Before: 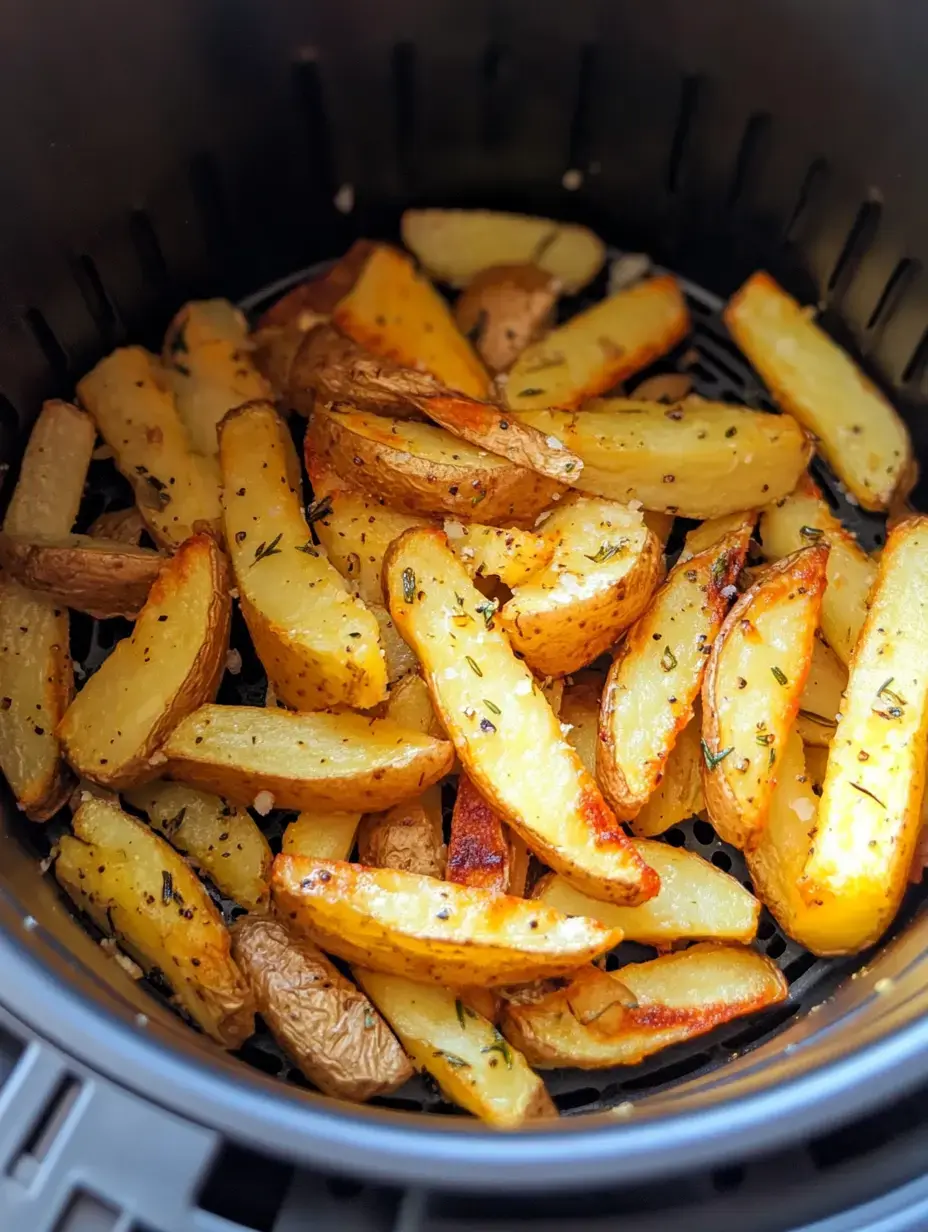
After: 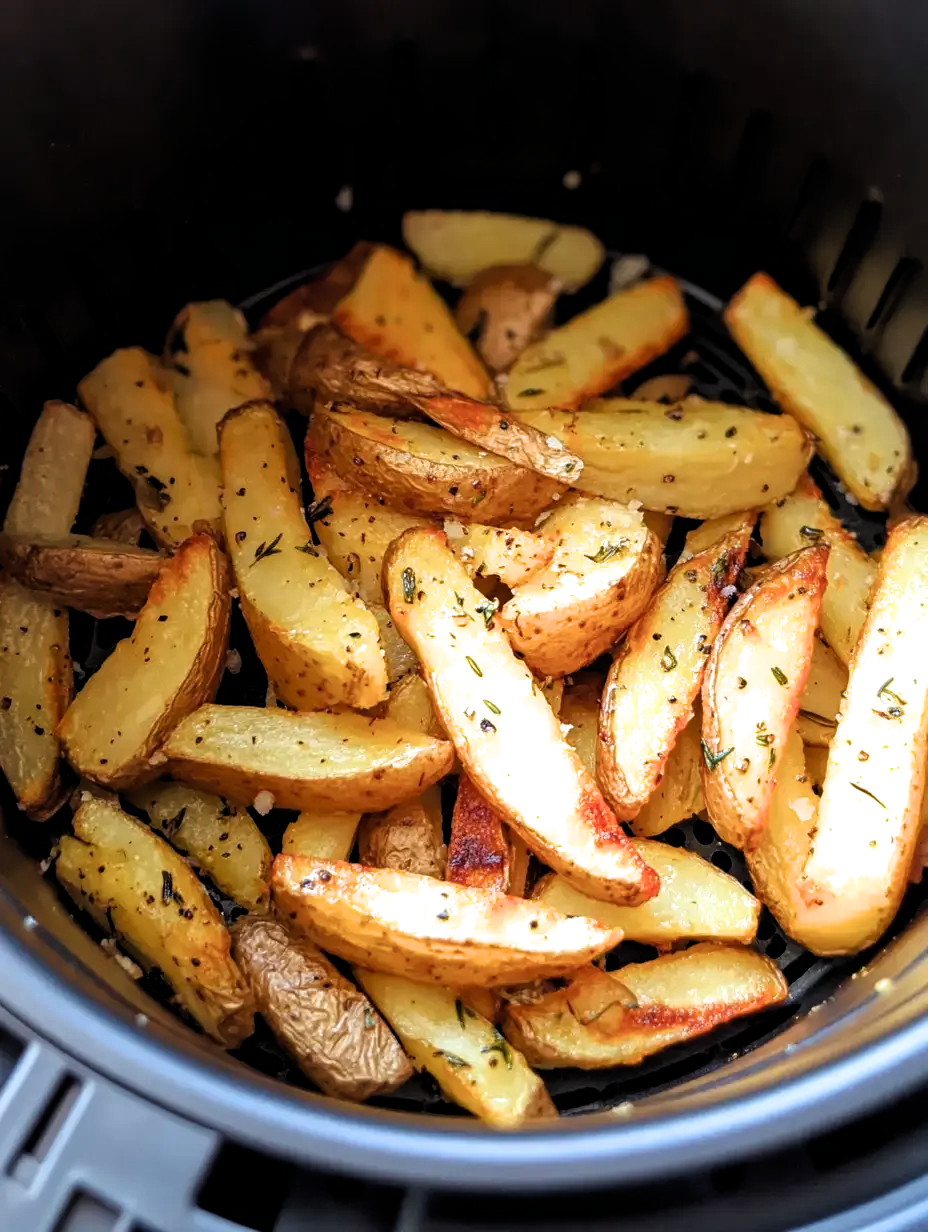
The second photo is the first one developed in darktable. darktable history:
exposure: compensate exposure bias true, compensate highlight preservation false
filmic rgb: black relative exposure -8.23 EV, white relative exposure 2.2 EV, target white luminance 99.942%, hardness 7.07, latitude 74.93%, contrast 1.314, highlights saturation mix -2.03%, shadows ↔ highlights balance 30.73%, color science v6 (2022)
tone equalizer: -7 EV 0.178 EV, -6 EV 0.156 EV, -5 EV 0.06 EV, -4 EV 0.036 EV, -2 EV -0.016 EV, -1 EV -0.053 EV, +0 EV -0.049 EV, mask exposure compensation -0.487 EV
